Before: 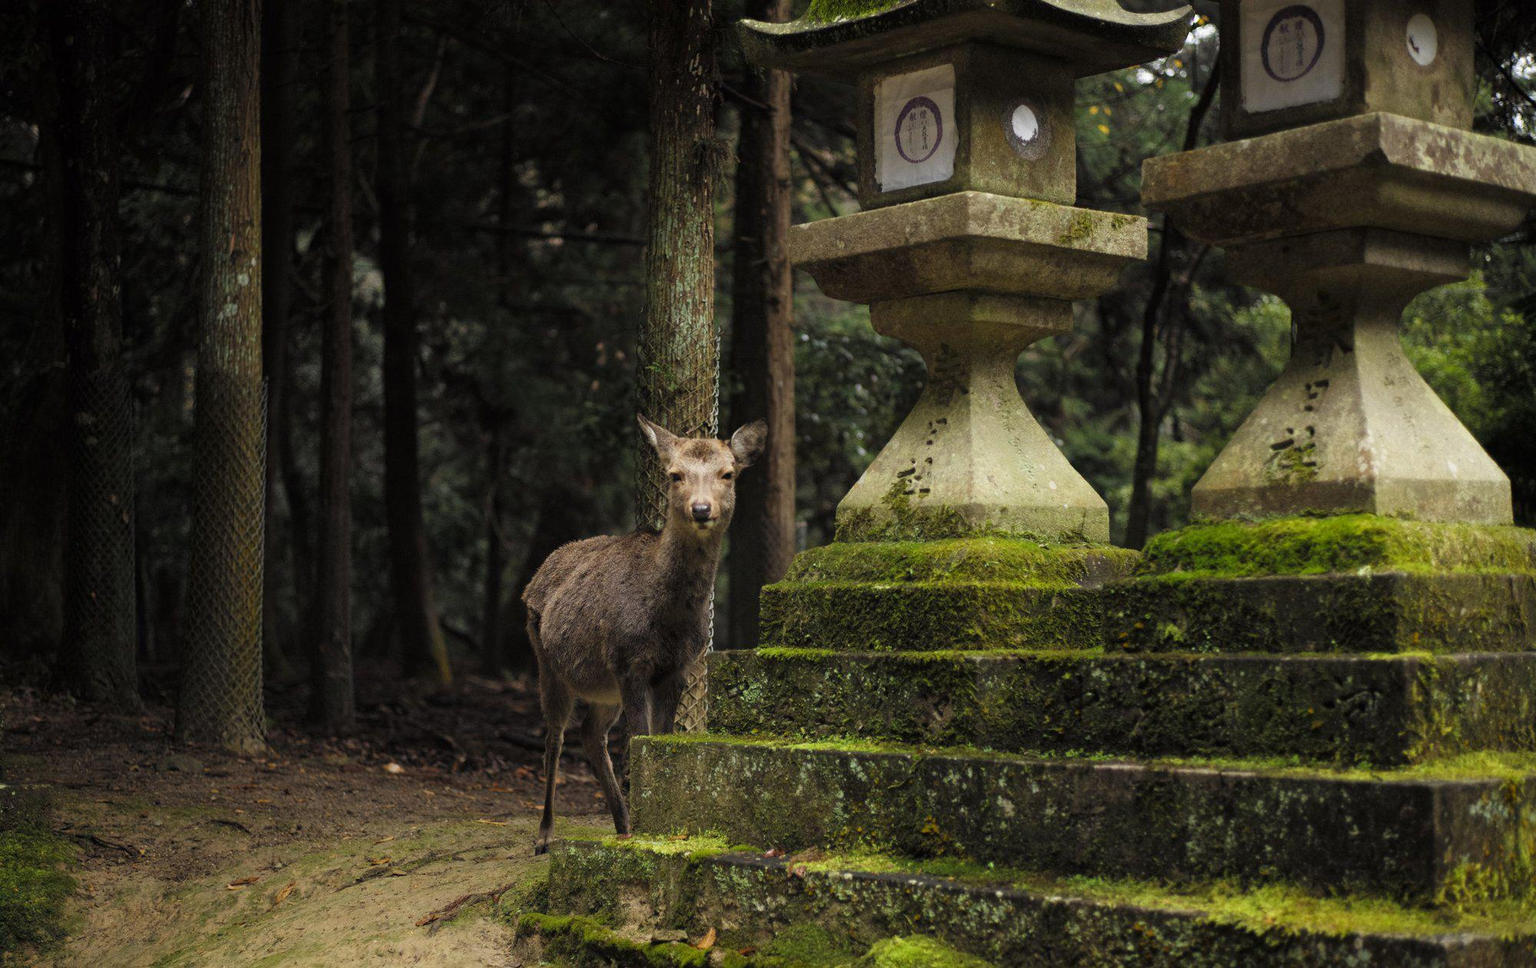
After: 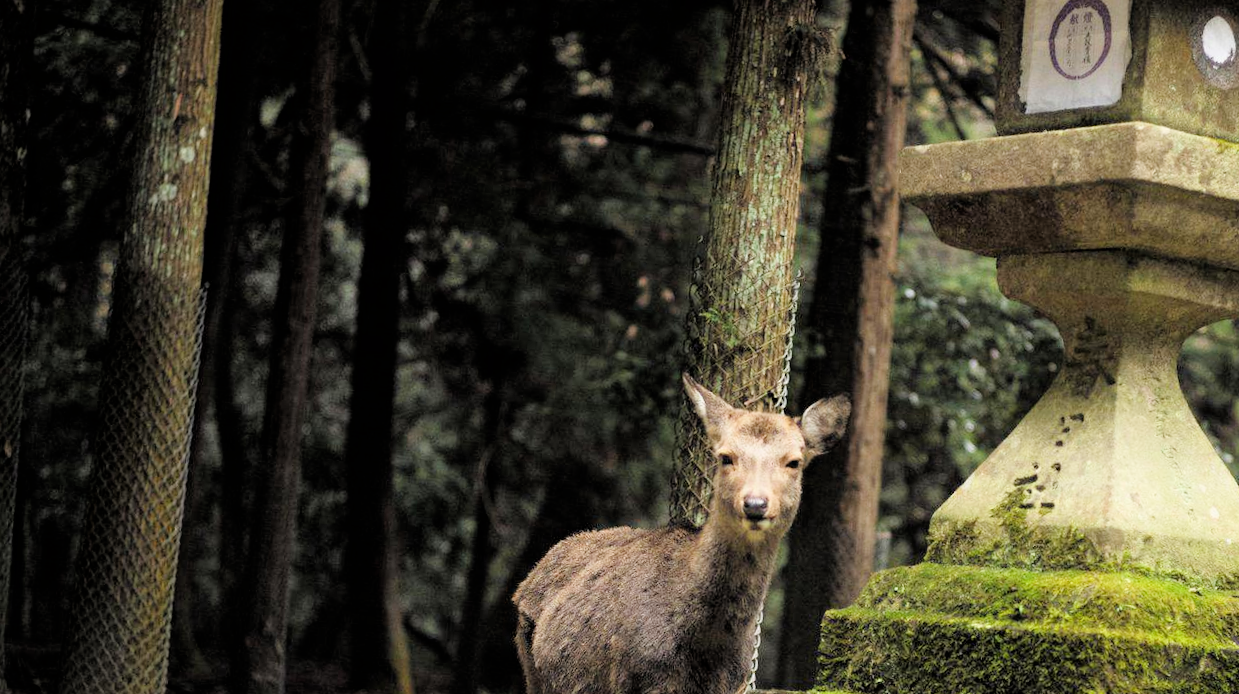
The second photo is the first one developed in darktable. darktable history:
exposure: black level correction 0, exposure 1.388 EV, compensate exposure bias true, compensate highlight preservation false
filmic rgb: black relative exposure -4.88 EV, hardness 2.82
crop and rotate: angle -4.99°, left 2.122%, top 6.945%, right 27.566%, bottom 30.519%
